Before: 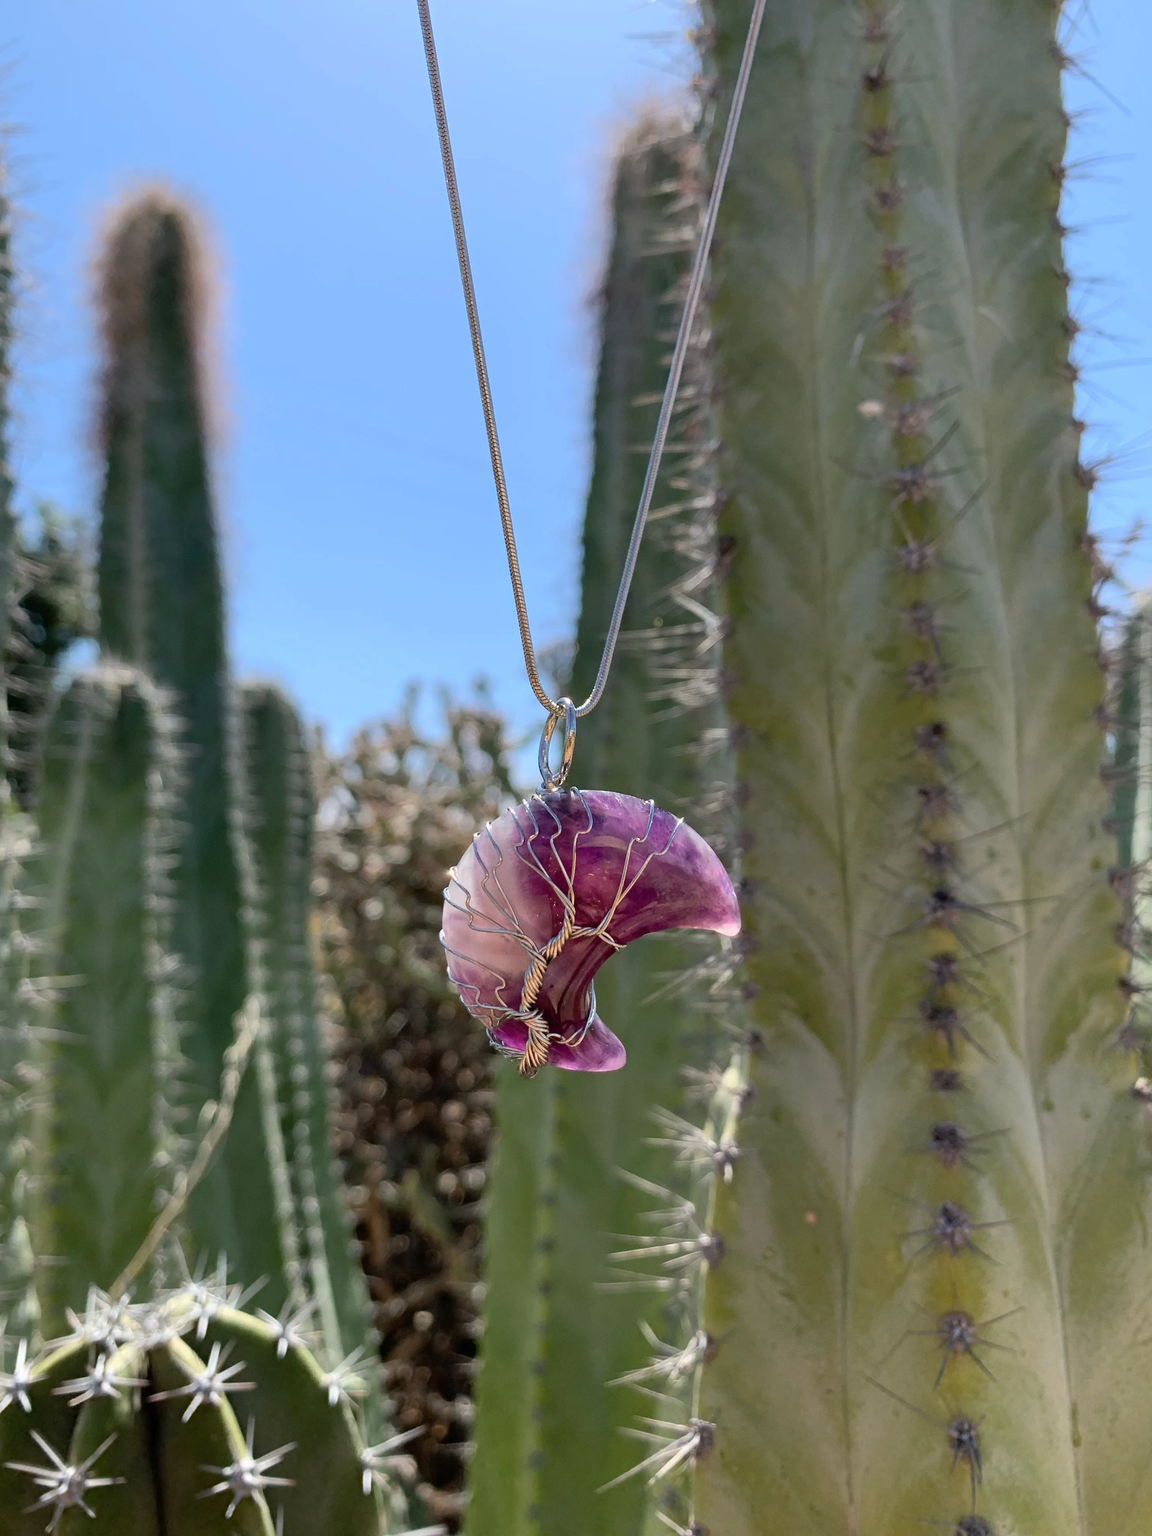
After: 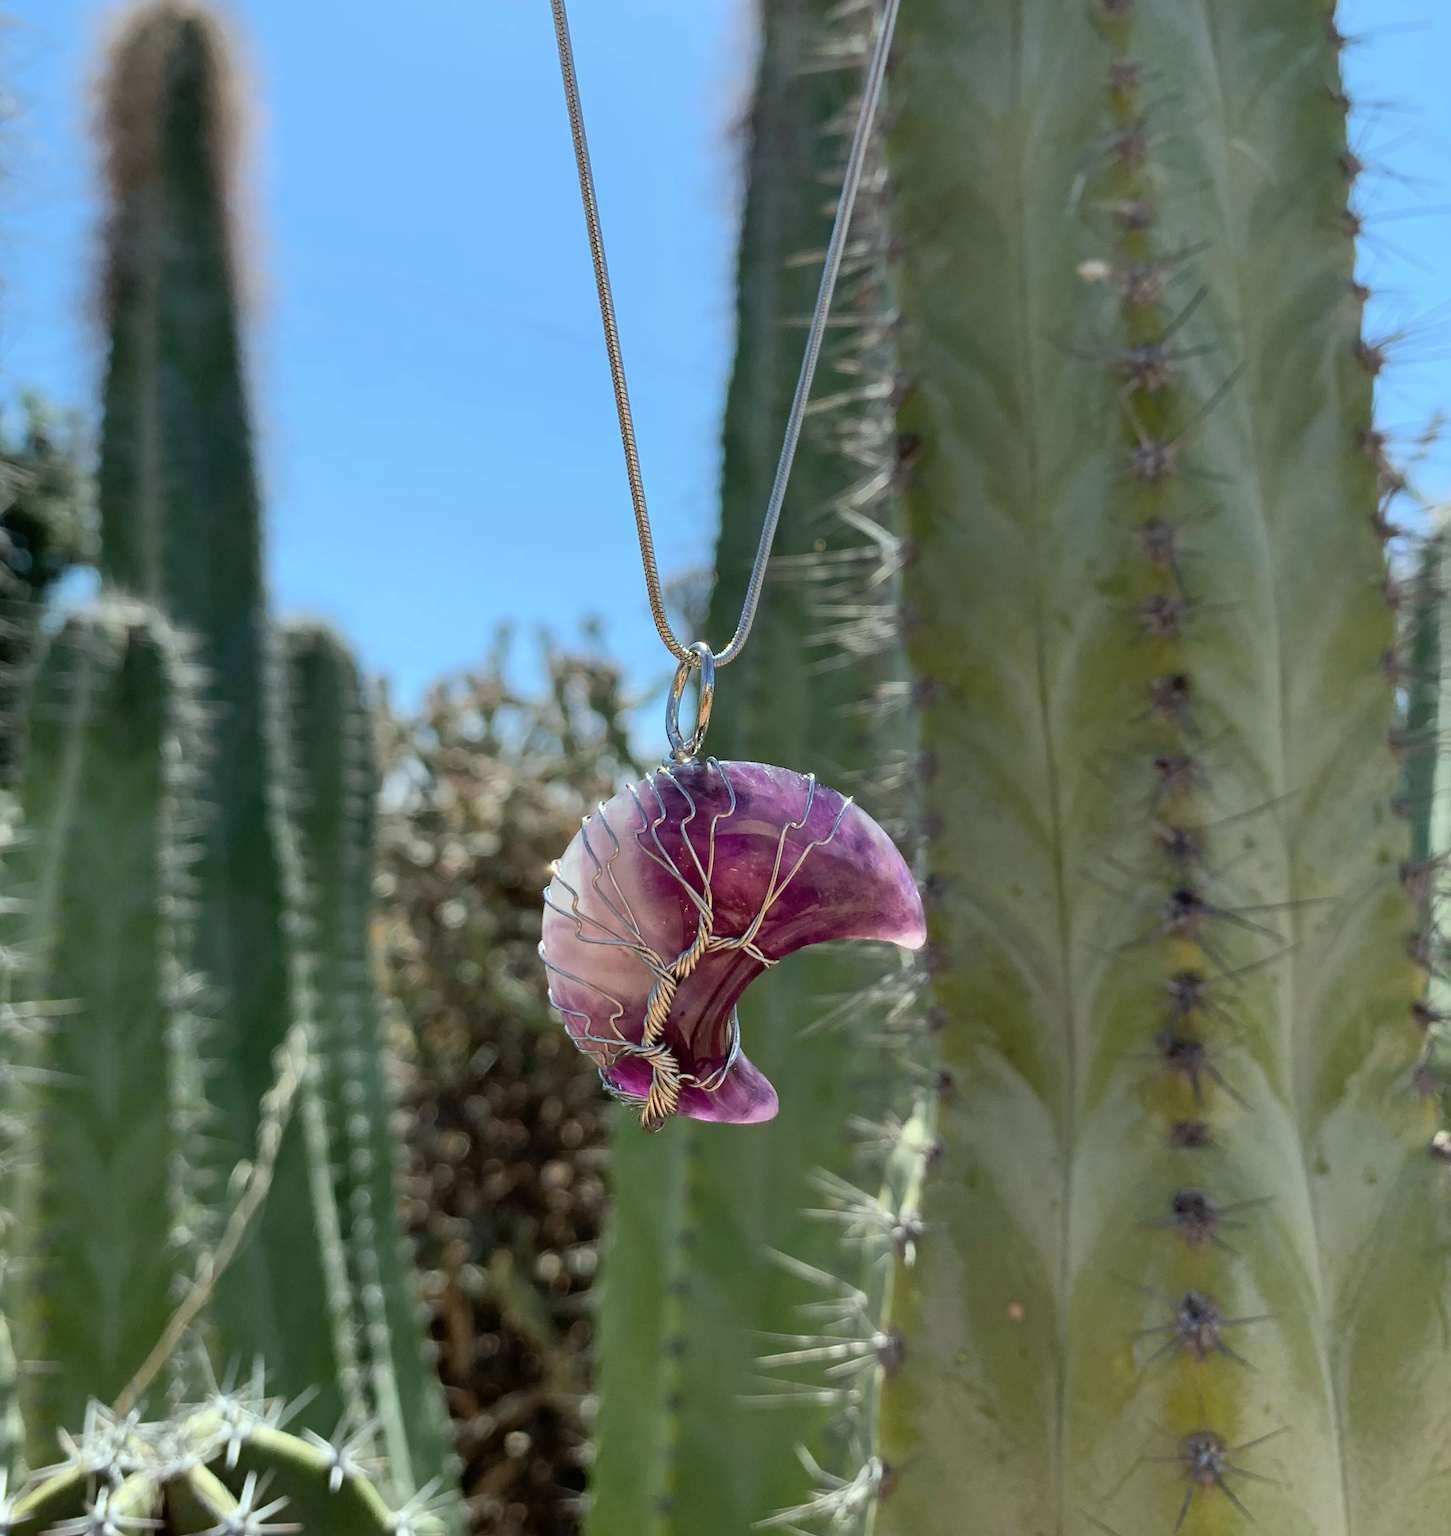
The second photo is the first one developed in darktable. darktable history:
crop and rotate: left 1.909%, top 12.953%, right 0.192%, bottom 9.338%
color correction: highlights a* -6.8, highlights b* 0.666
